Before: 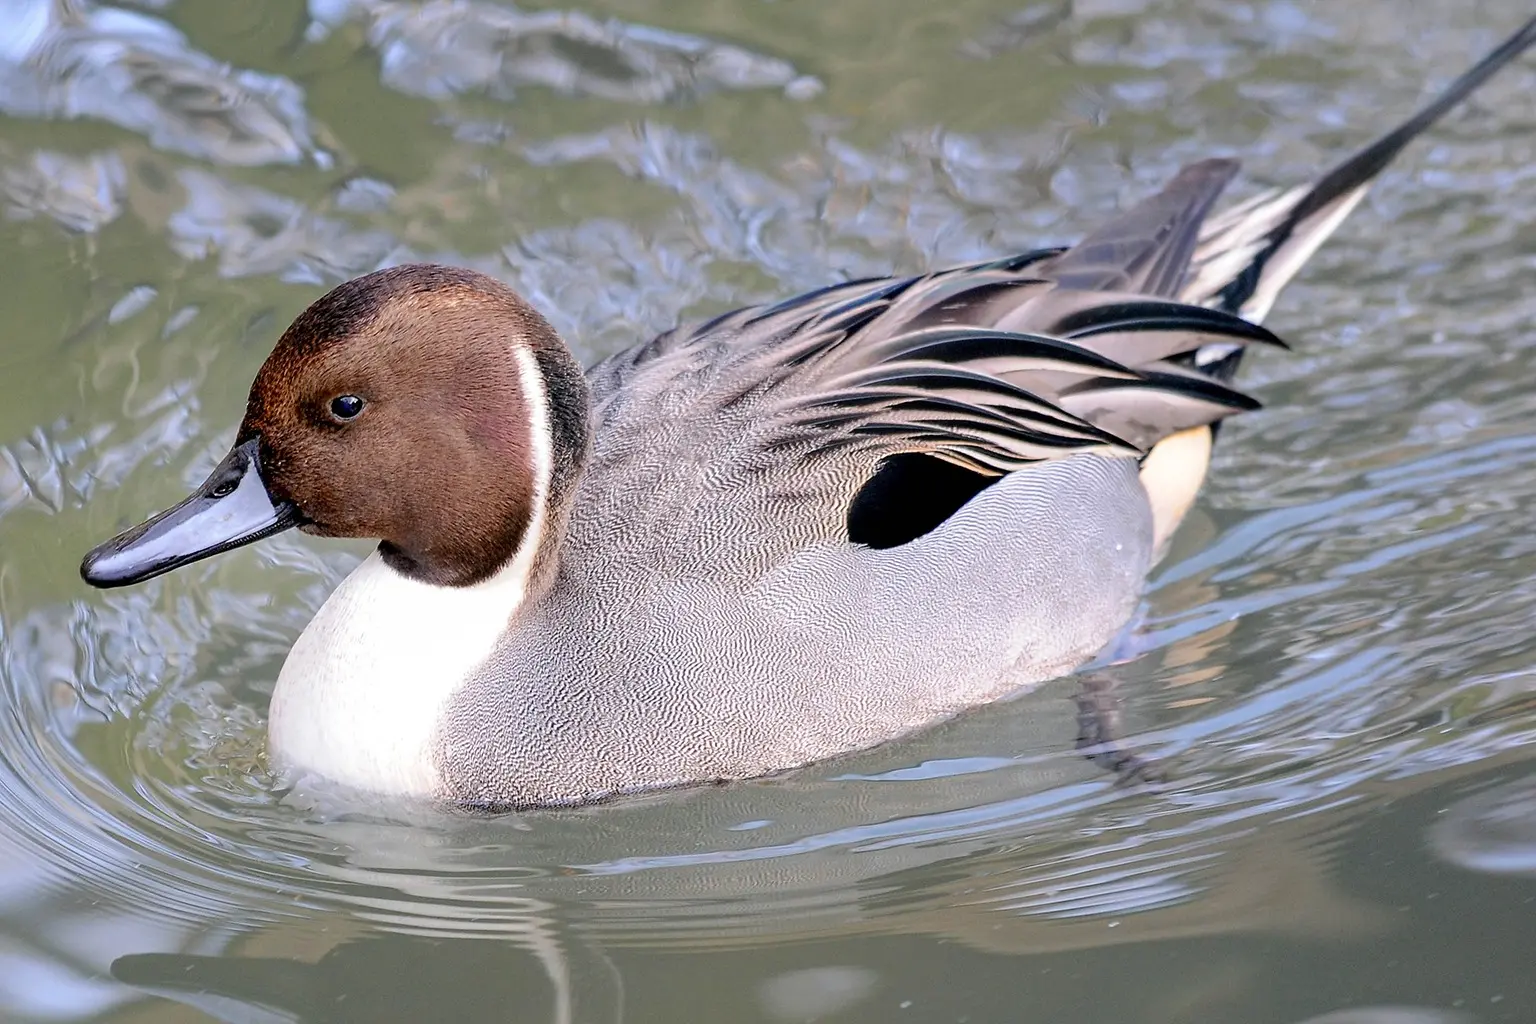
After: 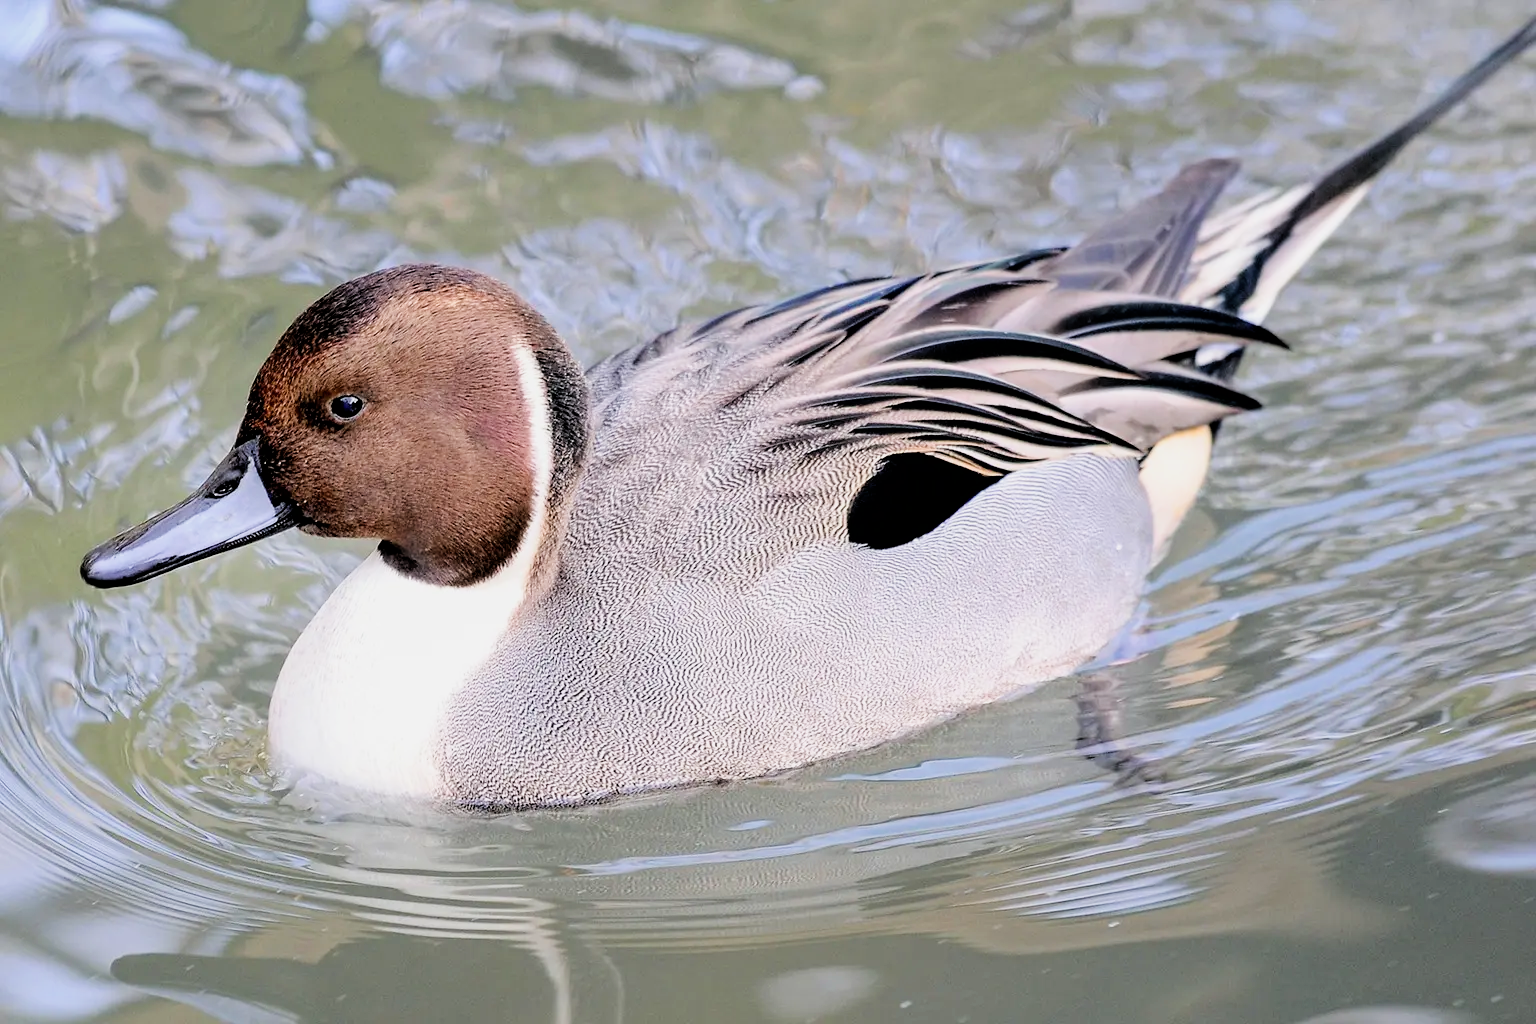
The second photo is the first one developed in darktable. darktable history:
filmic rgb: black relative exposure -7.77 EV, white relative exposure 4.44 EV, threshold 3.03 EV, hardness 3.76, latitude 49.2%, contrast 1.101, iterations of high-quality reconstruction 0, enable highlight reconstruction true
exposure: exposure 0.47 EV, compensate highlight preservation false
